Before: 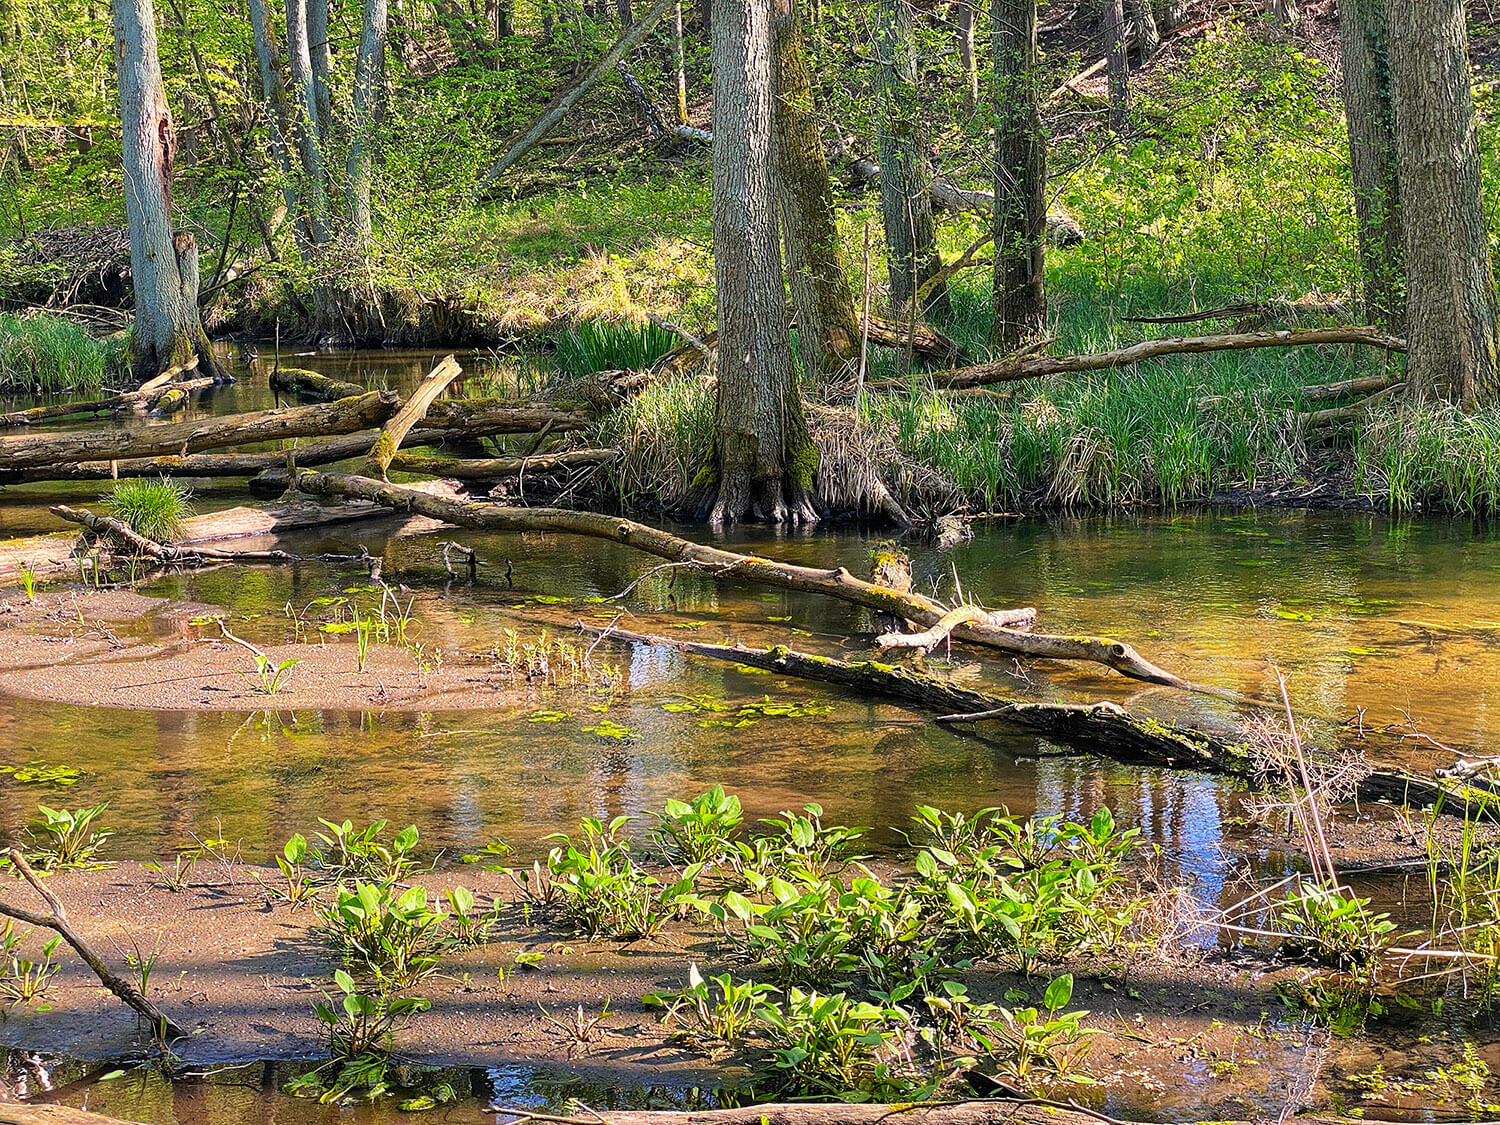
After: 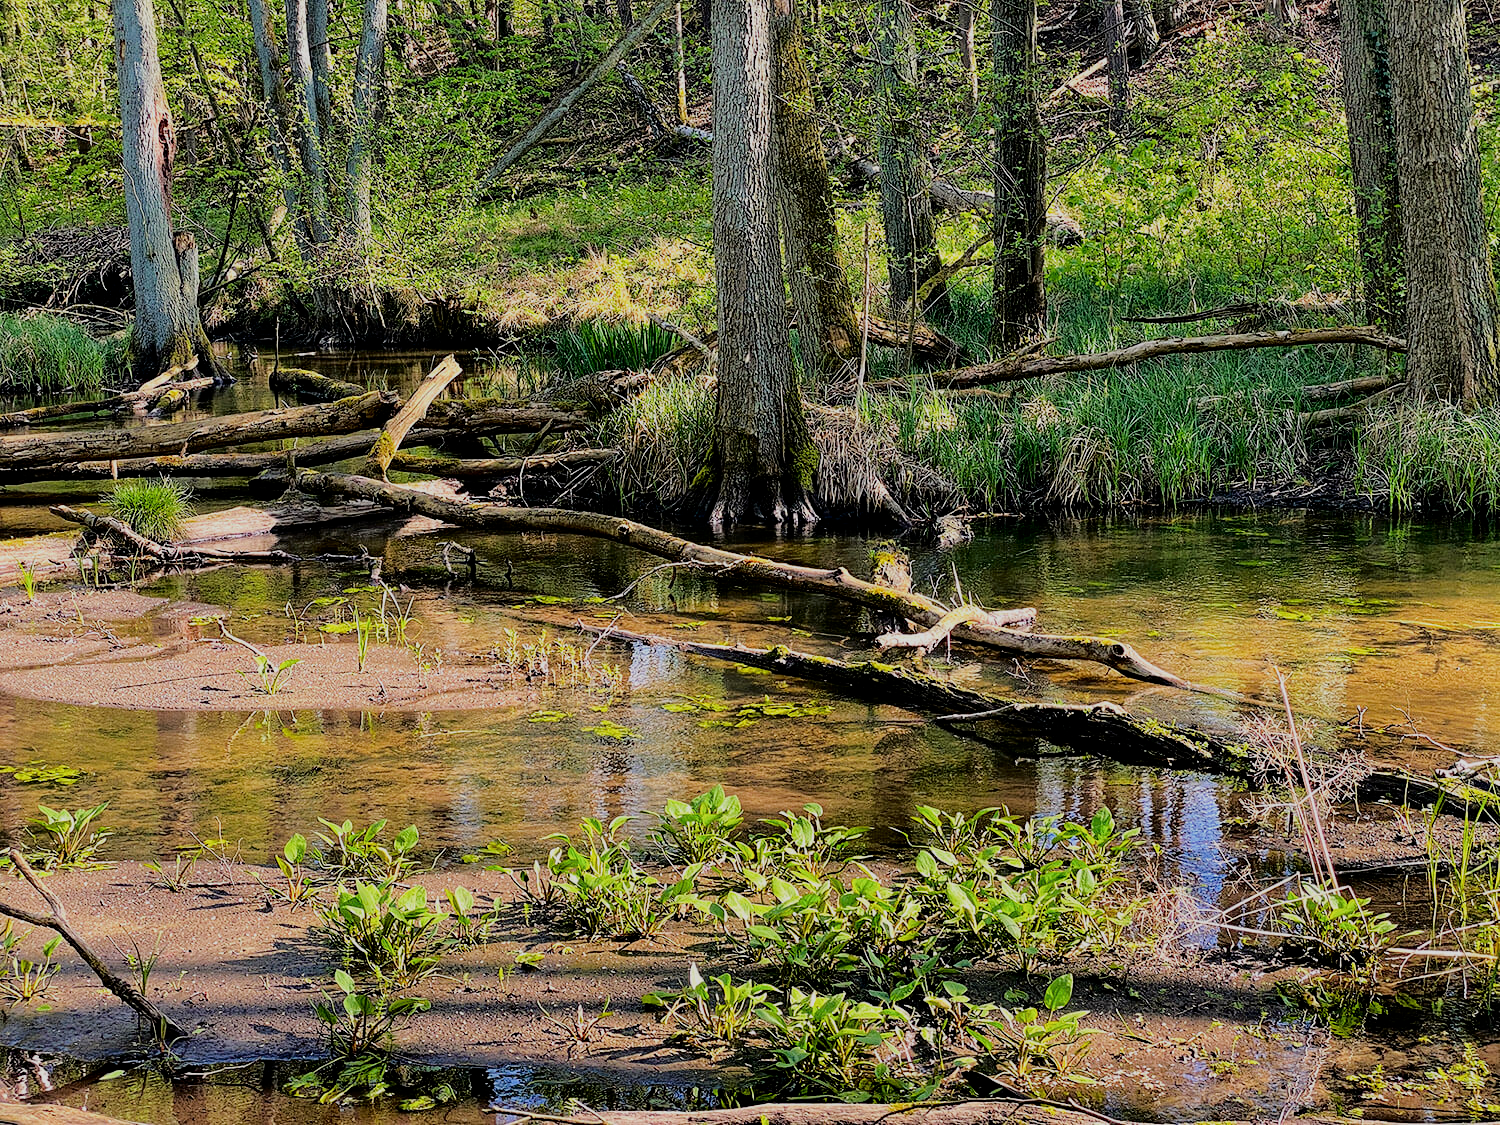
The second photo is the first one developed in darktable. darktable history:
filmic rgb: black relative exposure -4.88 EV, hardness 2.82
fill light: exposure -2 EV, width 8.6
